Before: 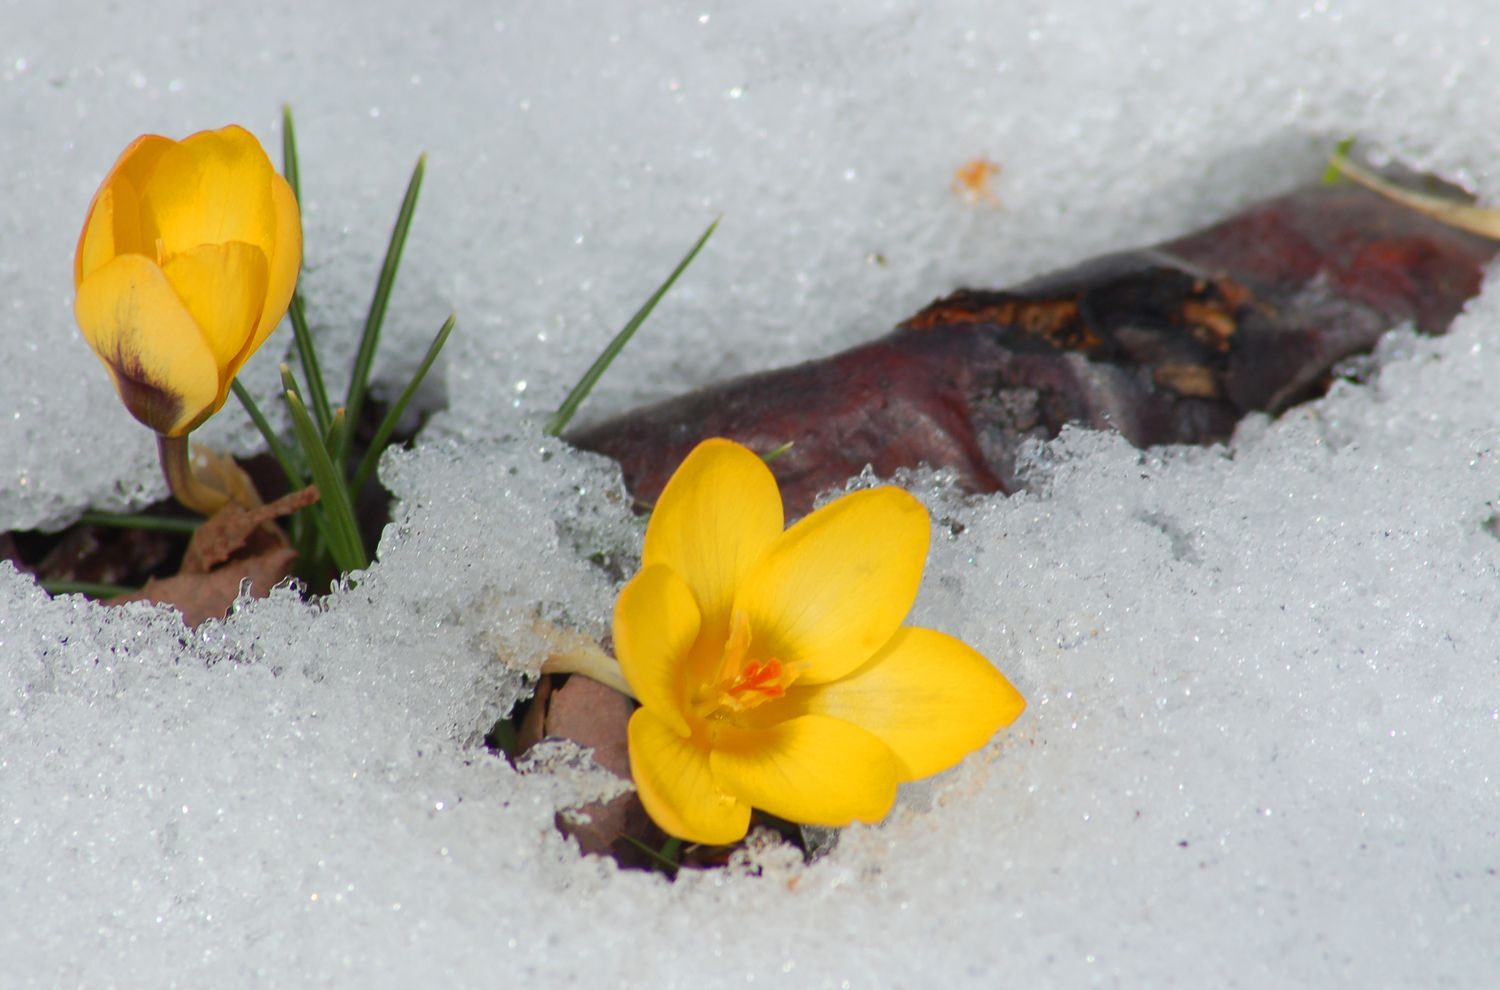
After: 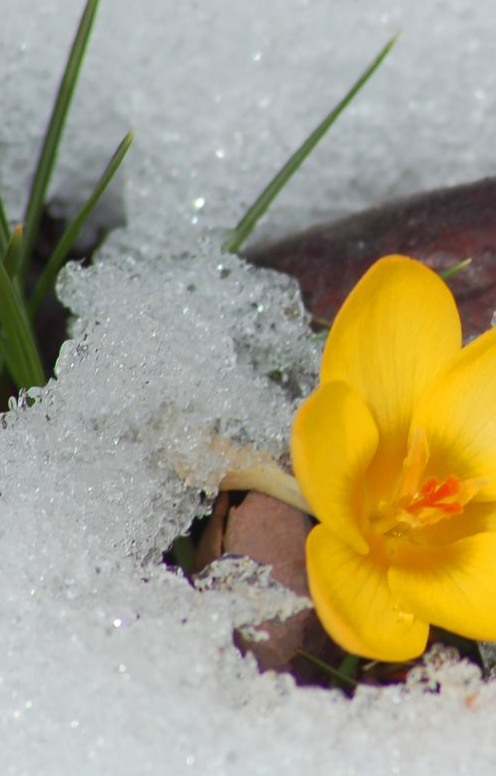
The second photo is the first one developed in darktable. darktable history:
crop and rotate: left 21.517%, top 18.545%, right 45.382%, bottom 3.005%
